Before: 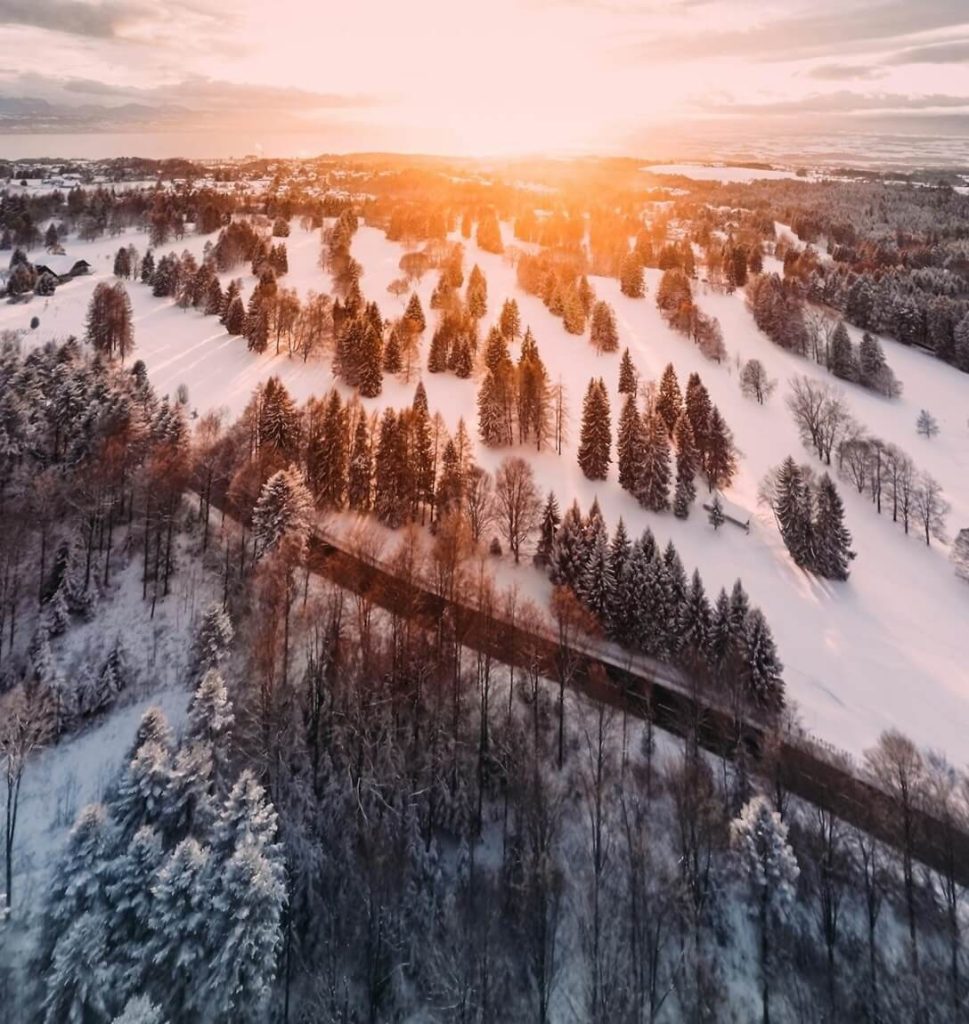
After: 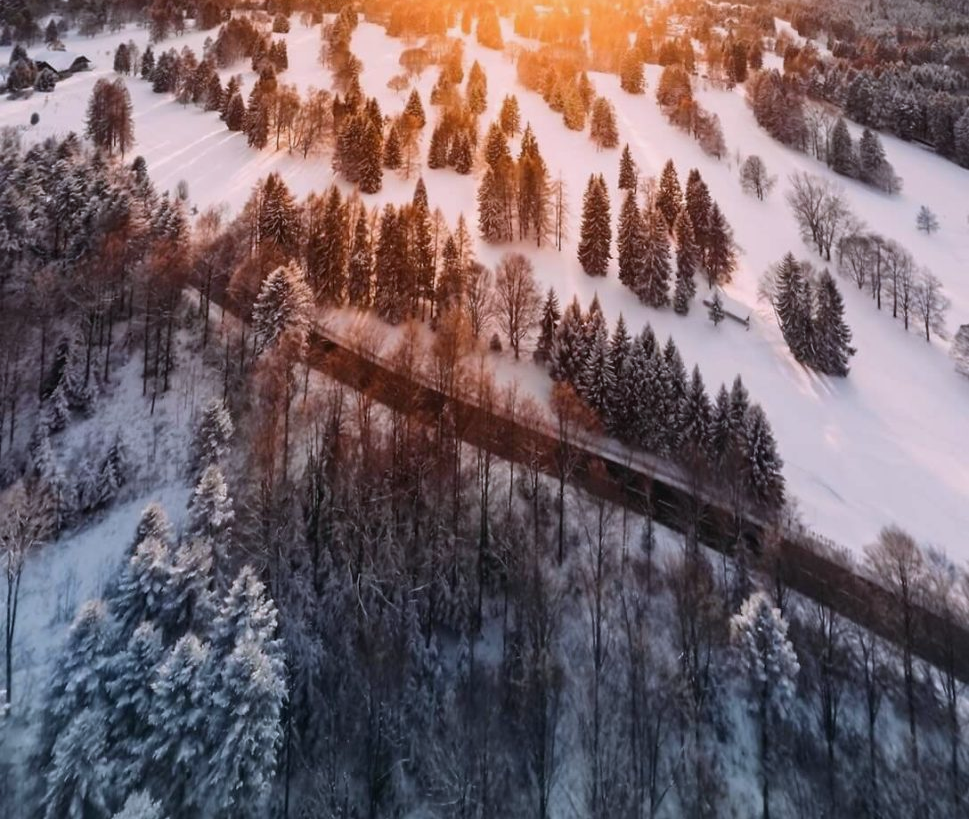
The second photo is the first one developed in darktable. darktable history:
white balance: red 0.967, blue 1.049
crop and rotate: top 19.998%
